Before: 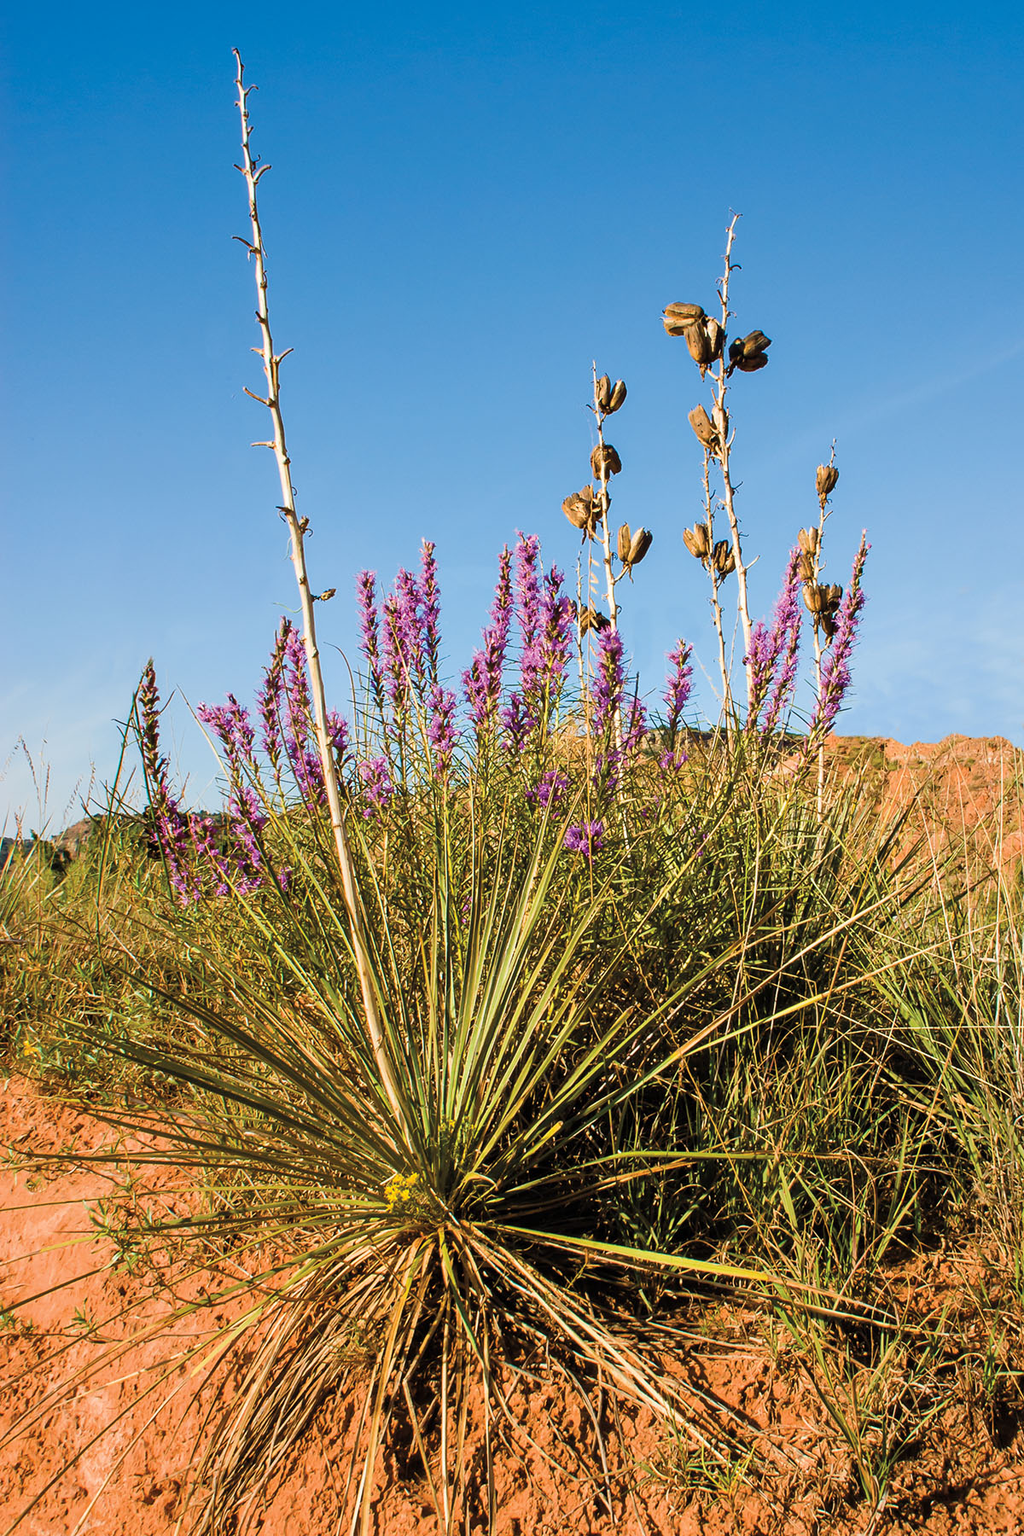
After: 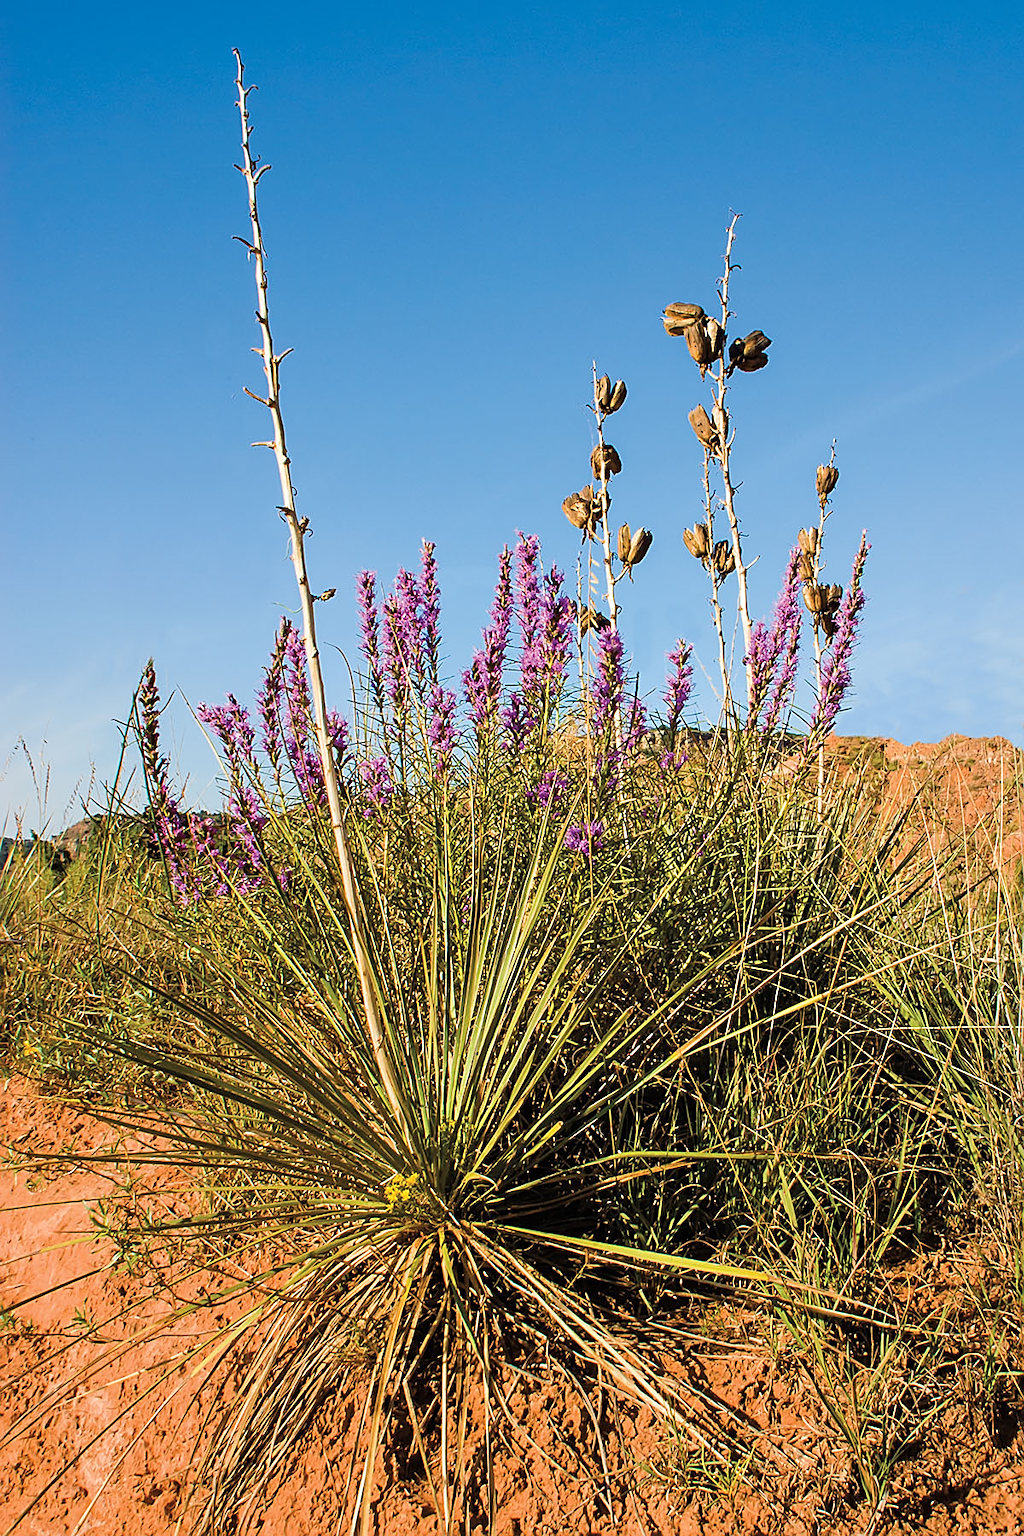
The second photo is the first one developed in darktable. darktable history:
sharpen: amount 0.572
